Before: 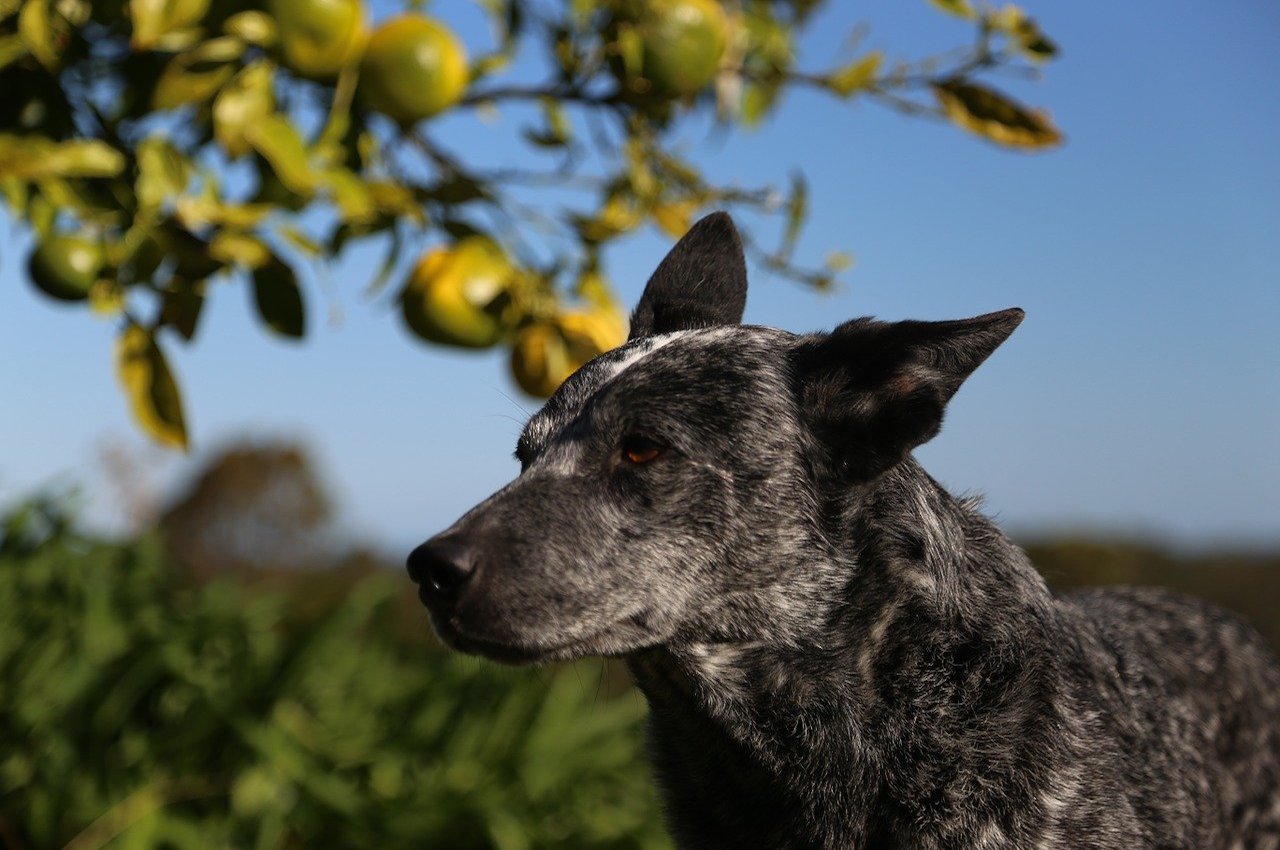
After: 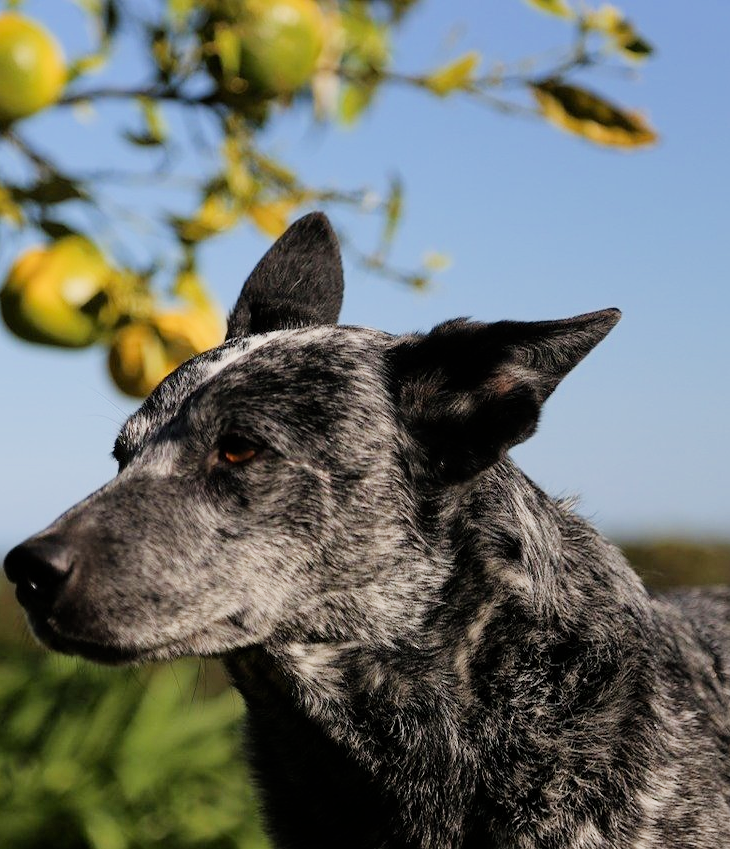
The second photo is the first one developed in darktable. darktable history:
filmic rgb: black relative exposure -7.14 EV, white relative exposure 5.38 EV, hardness 3.03
exposure: exposure 1.072 EV, compensate highlight preservation false
crop: left 31.513%, top 0.005%, right 11.453%
